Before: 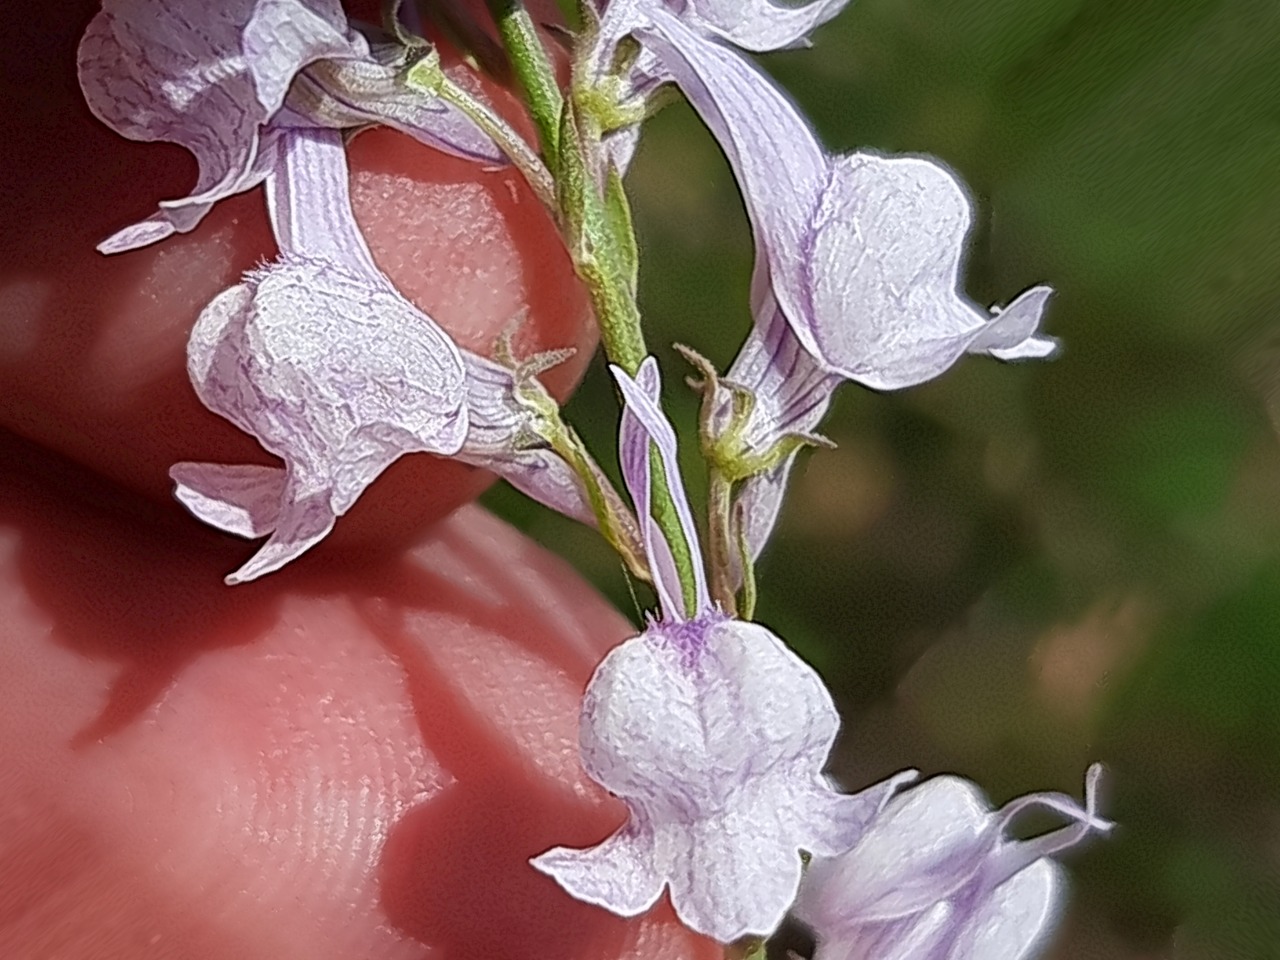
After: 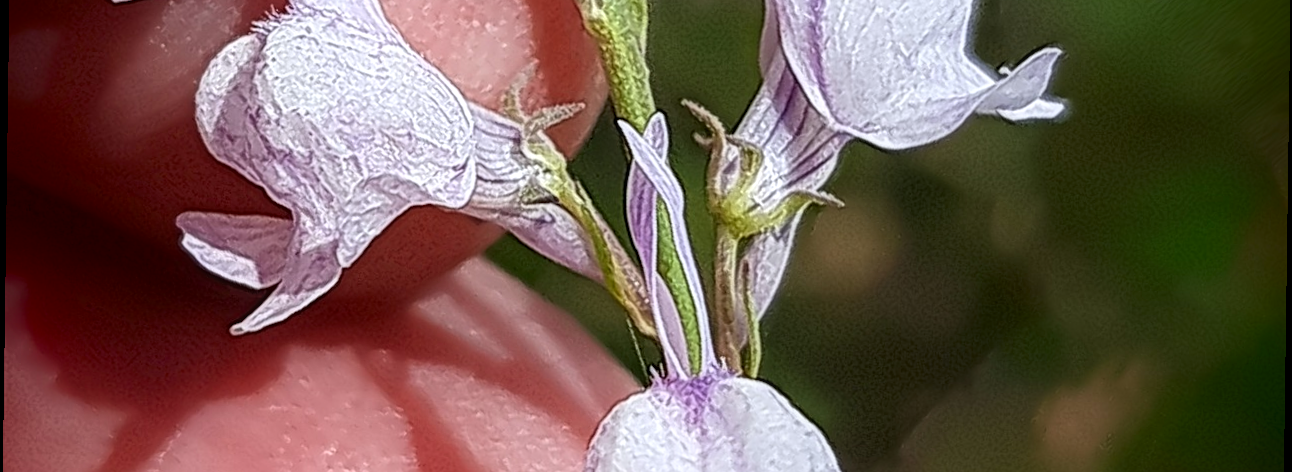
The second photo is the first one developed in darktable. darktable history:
crop and rotate: top 26.056%, bottom 25.543%
sharpen: amount 0.2
contrast brightness saturation: contrast 0.1, brightness 0.02, saturation 0.02
rotate and perspective: rotation 0.8°, automatic cropping off
local contrast: on, module defaults
shadows and highlights: shadows -54.3, highlights 86.09, soften with gaussian
white balance: red 0.982, blue 1.018
